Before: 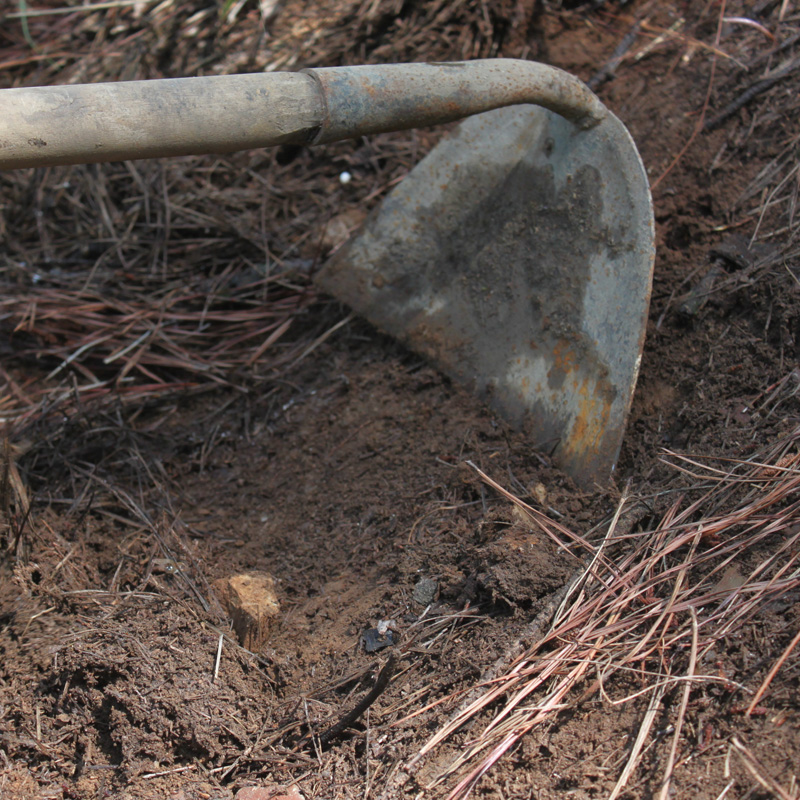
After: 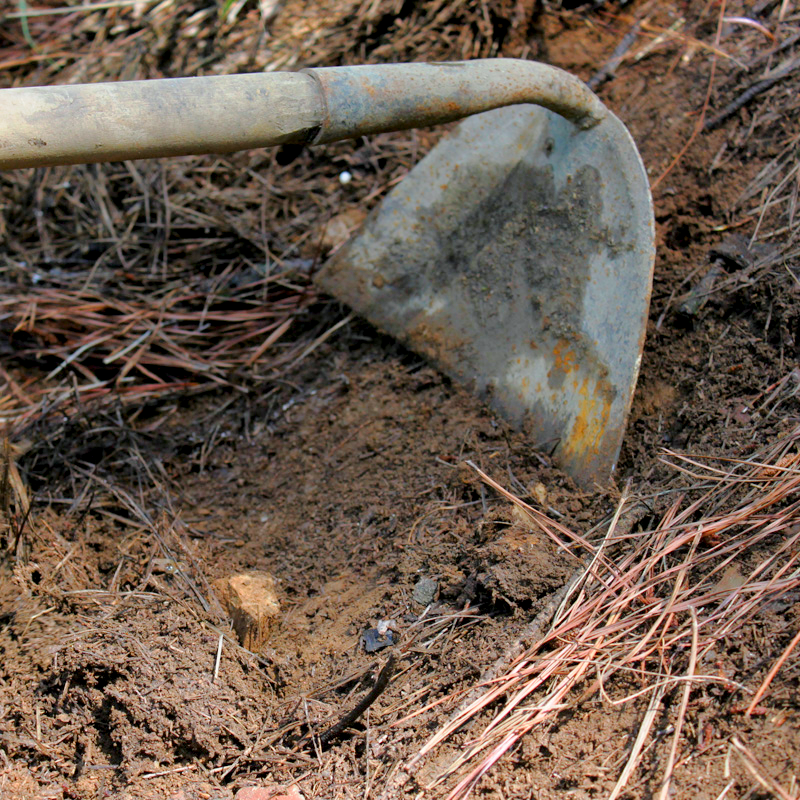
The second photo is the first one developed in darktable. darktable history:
tone curve: curves: ch0 [(0, 0) (0.003, 0.004) (0.011, 0.015) (0.025, 0.033) (0.044, 0.058) (0.069, 0.091) (0.1, 0.131) (0.136, 0.178) (0.177, 0.232) (0.224, 0.294) (0.277, 0.362) (0.335, 0.434) (0.399, 0.512) (0.468, 0.582) (0.543, 0.646) (0.623, 0.713) (0.709, 0.783) (0.801, 0.876) (0.898, 0.938) (1, 1)], preserve colors none
color look up table: target L [65.64, 47.12, 33.68, 100, 80.65, 75.32, 66.85, 58.37, 56.53, 42.89, 41.3, 27.21, 70.94, 58.8, 50.04, 50.72, 35.27, 25.1, 23.71, 6.125, 63.73, 48.54, 42.16, 26.97, 0 ×25], target a [-30.43, -51.52, -16.52, -0.001, 0.223, 7.253, 26.92, 26.9, 50.37, -0.429, 65.92, 19.58, -0.142, -0.288, 15.41, 65.25, 18.73, 36.78, 33.49, -0.037, -41.12, -23.02, -0.212, -1.065, 0 ×25], target b [69.56, 43.7, 33.73, 0.013, 1.064, 84.37, 76.83, 23.14, 67.81, 0.136, 40.05, 25.82, -1.186, -1.475, -37.14, -25.05, -68.36, -29.21, -81.97, -0.204, -3.574, -39.86, -37.37, -0.69, 0 ×25], num patches 24
